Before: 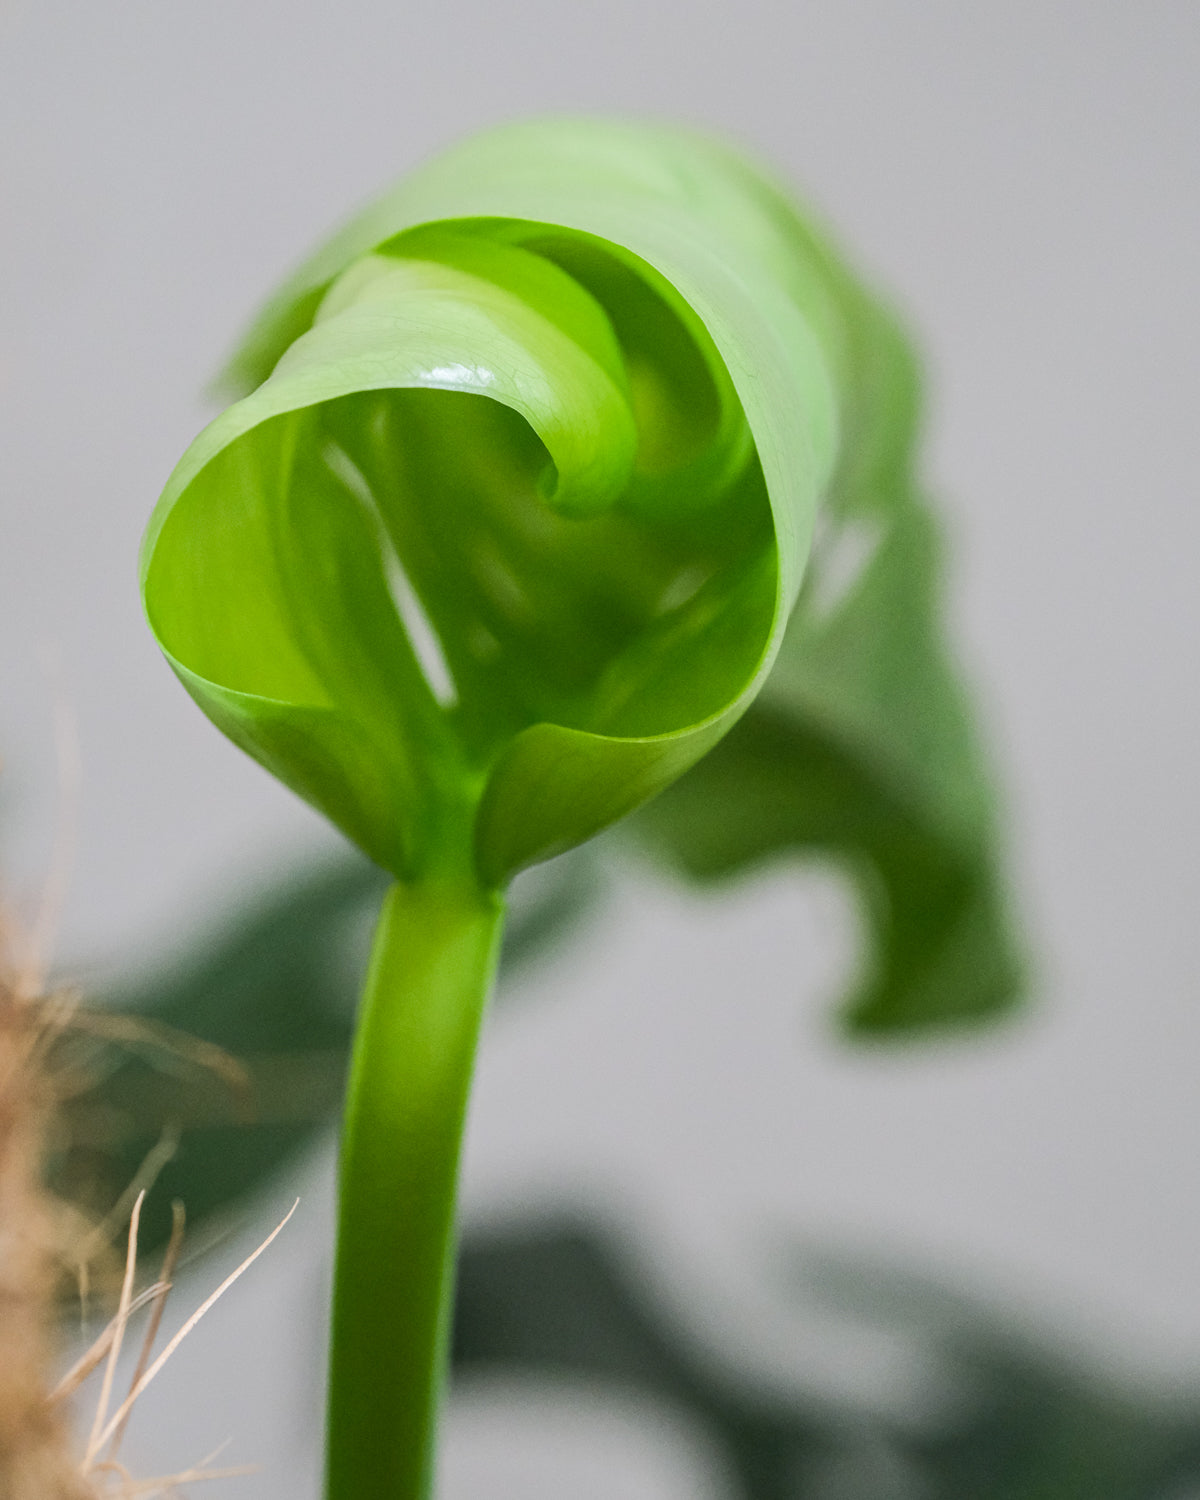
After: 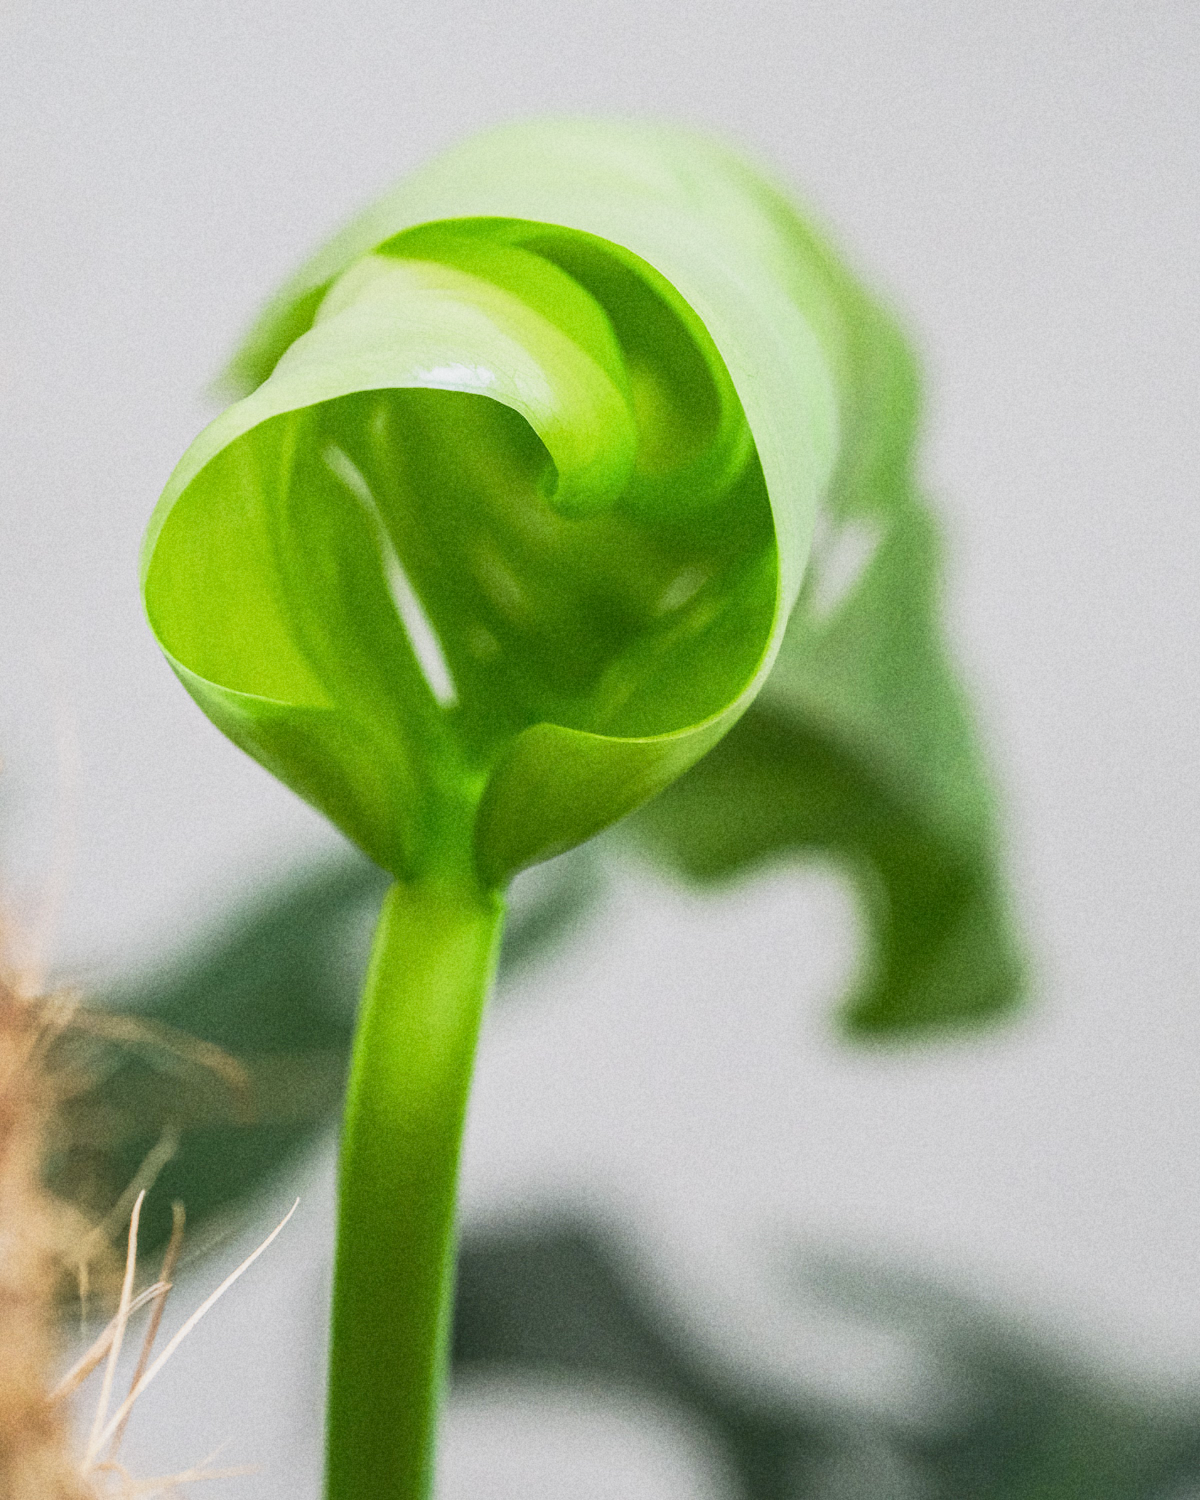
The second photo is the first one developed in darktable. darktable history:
base curve: curves: ch0 [(0, 0) (0.088, 0.125) (0.176, 0.251) (0.354, 0.501) (0.613, 0.749) (1, 0.877)], preserve colors none
grain: coarseness 22.88 ISO
local contrast: detail 110%
color balance: on, module defaults
